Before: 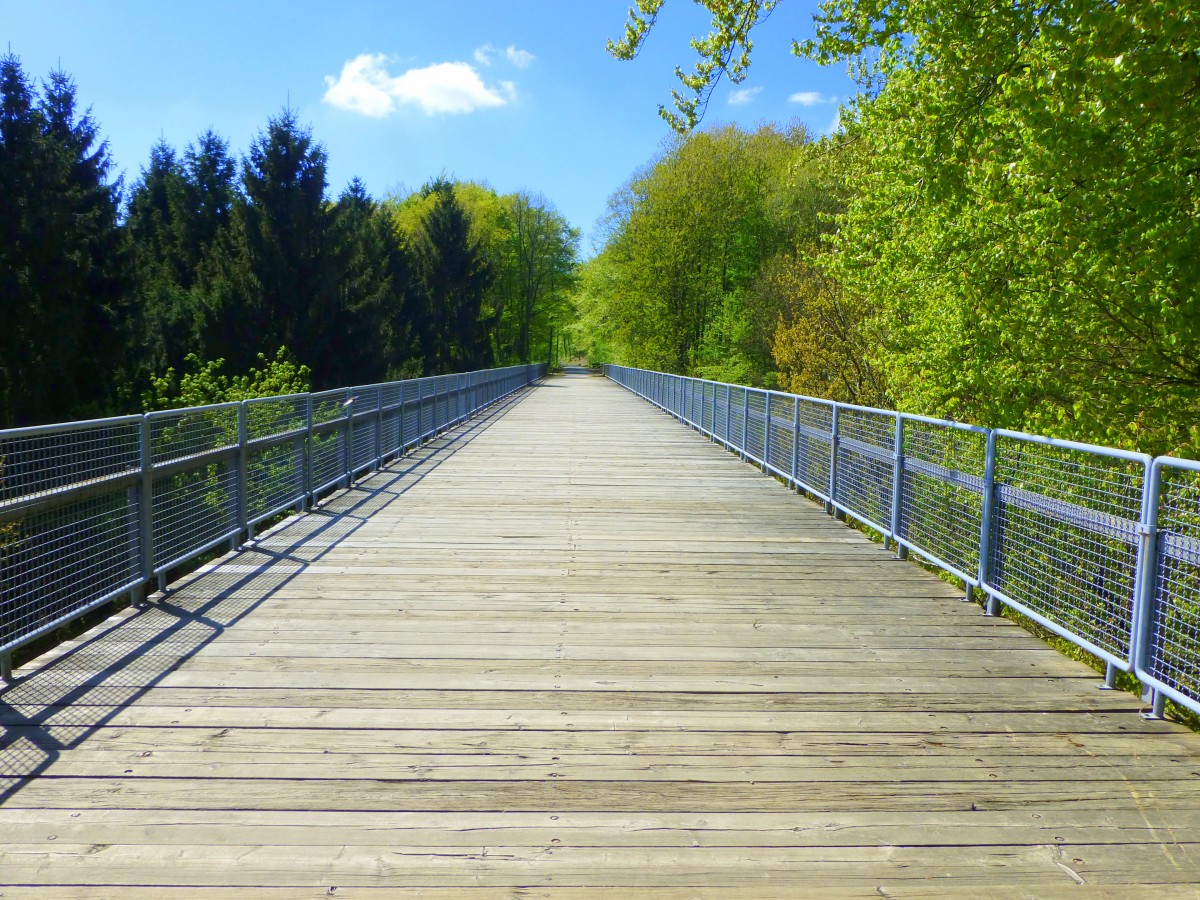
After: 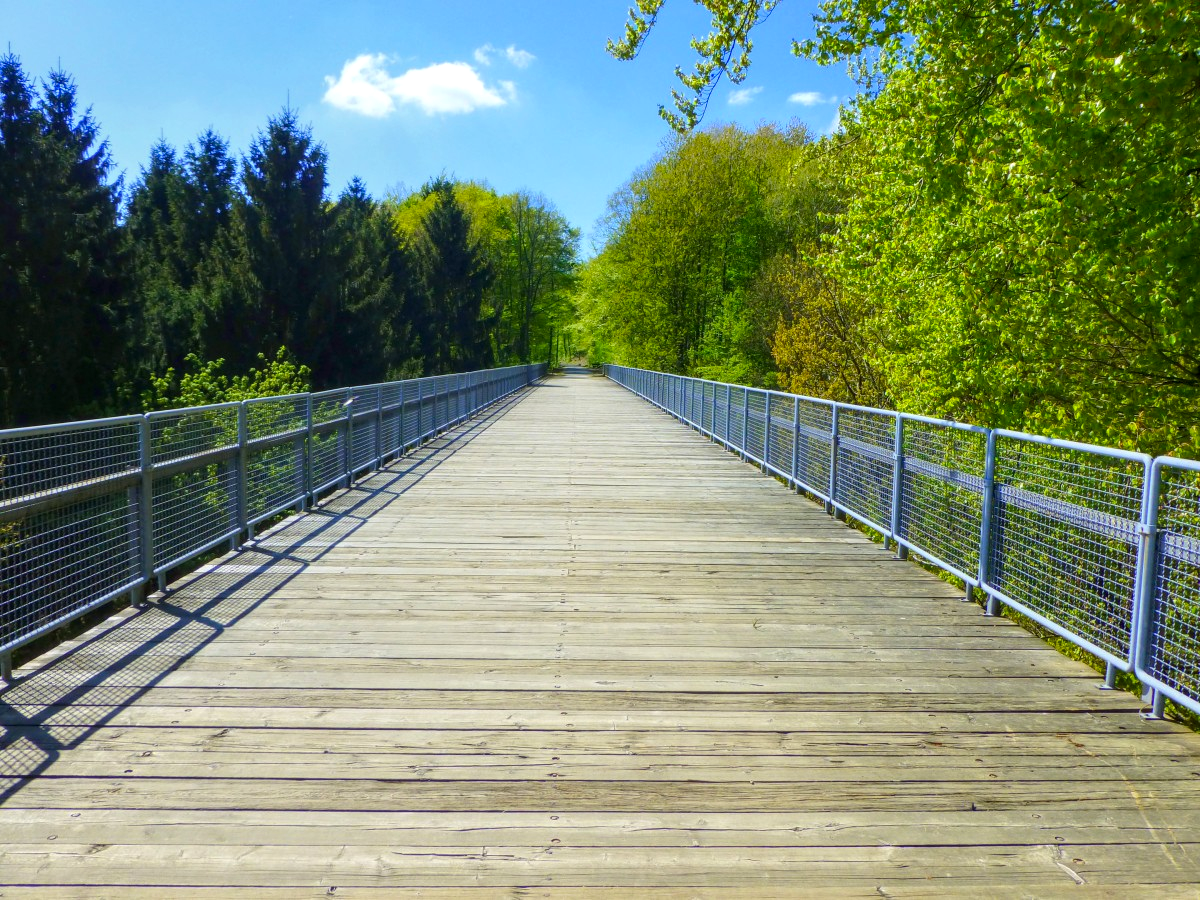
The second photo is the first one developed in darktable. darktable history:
local contrast: on, module defaults
color balance rgb: perceptual saturation grading › global saturation 10%, global vibrance 10%
